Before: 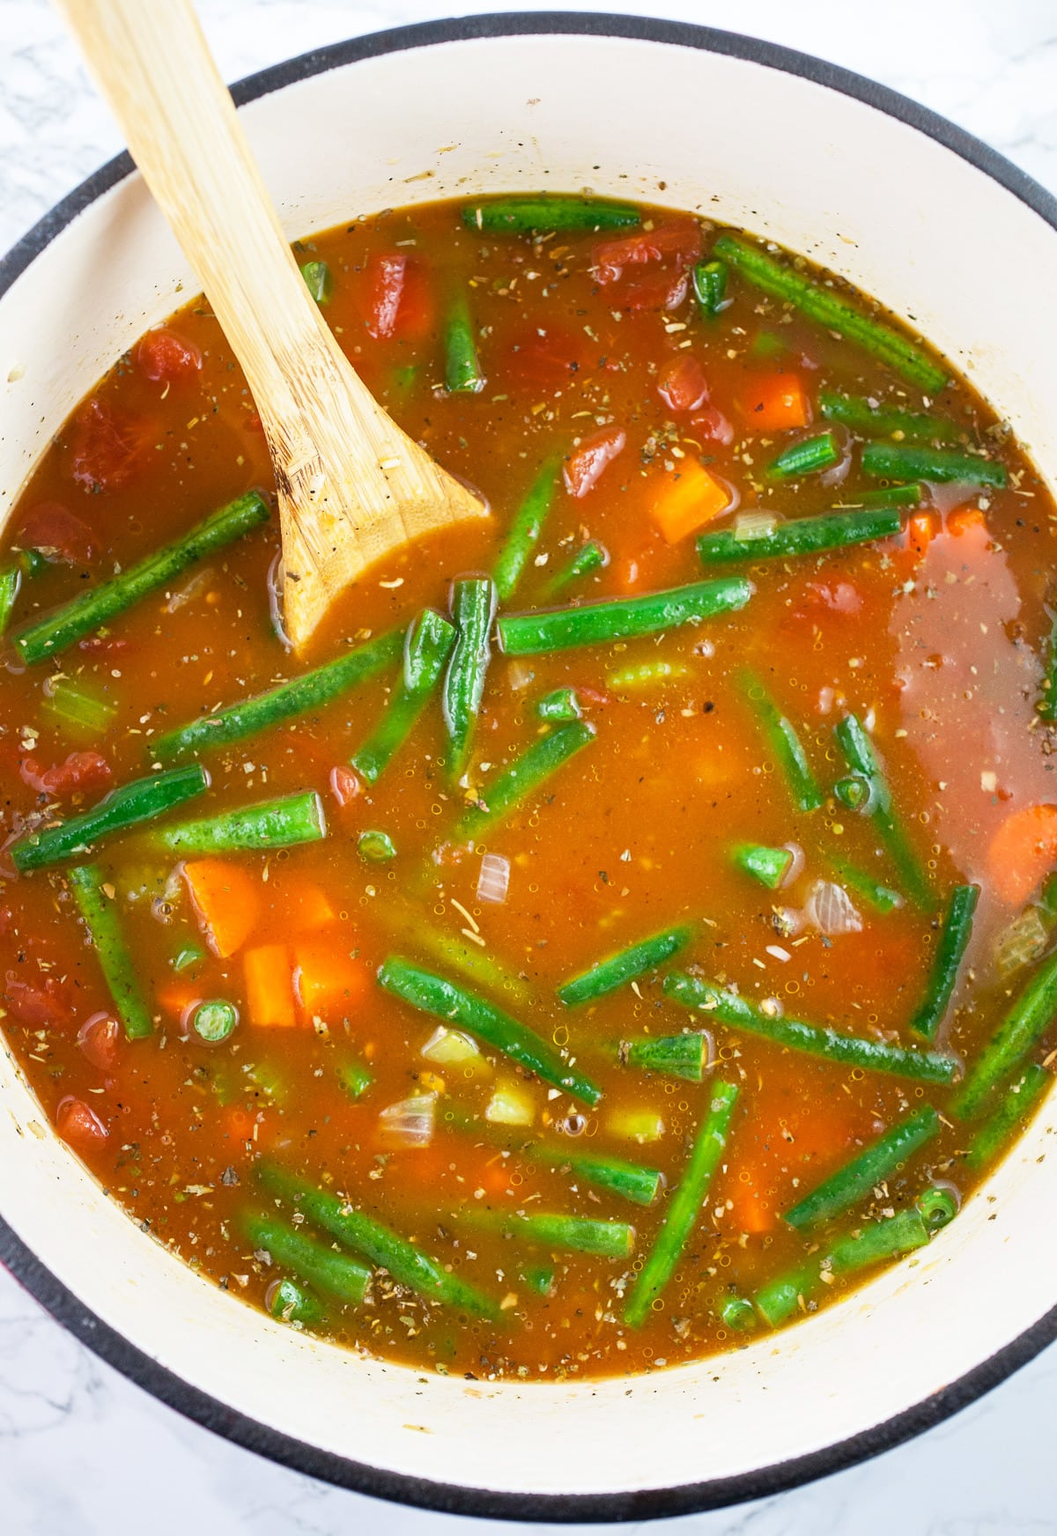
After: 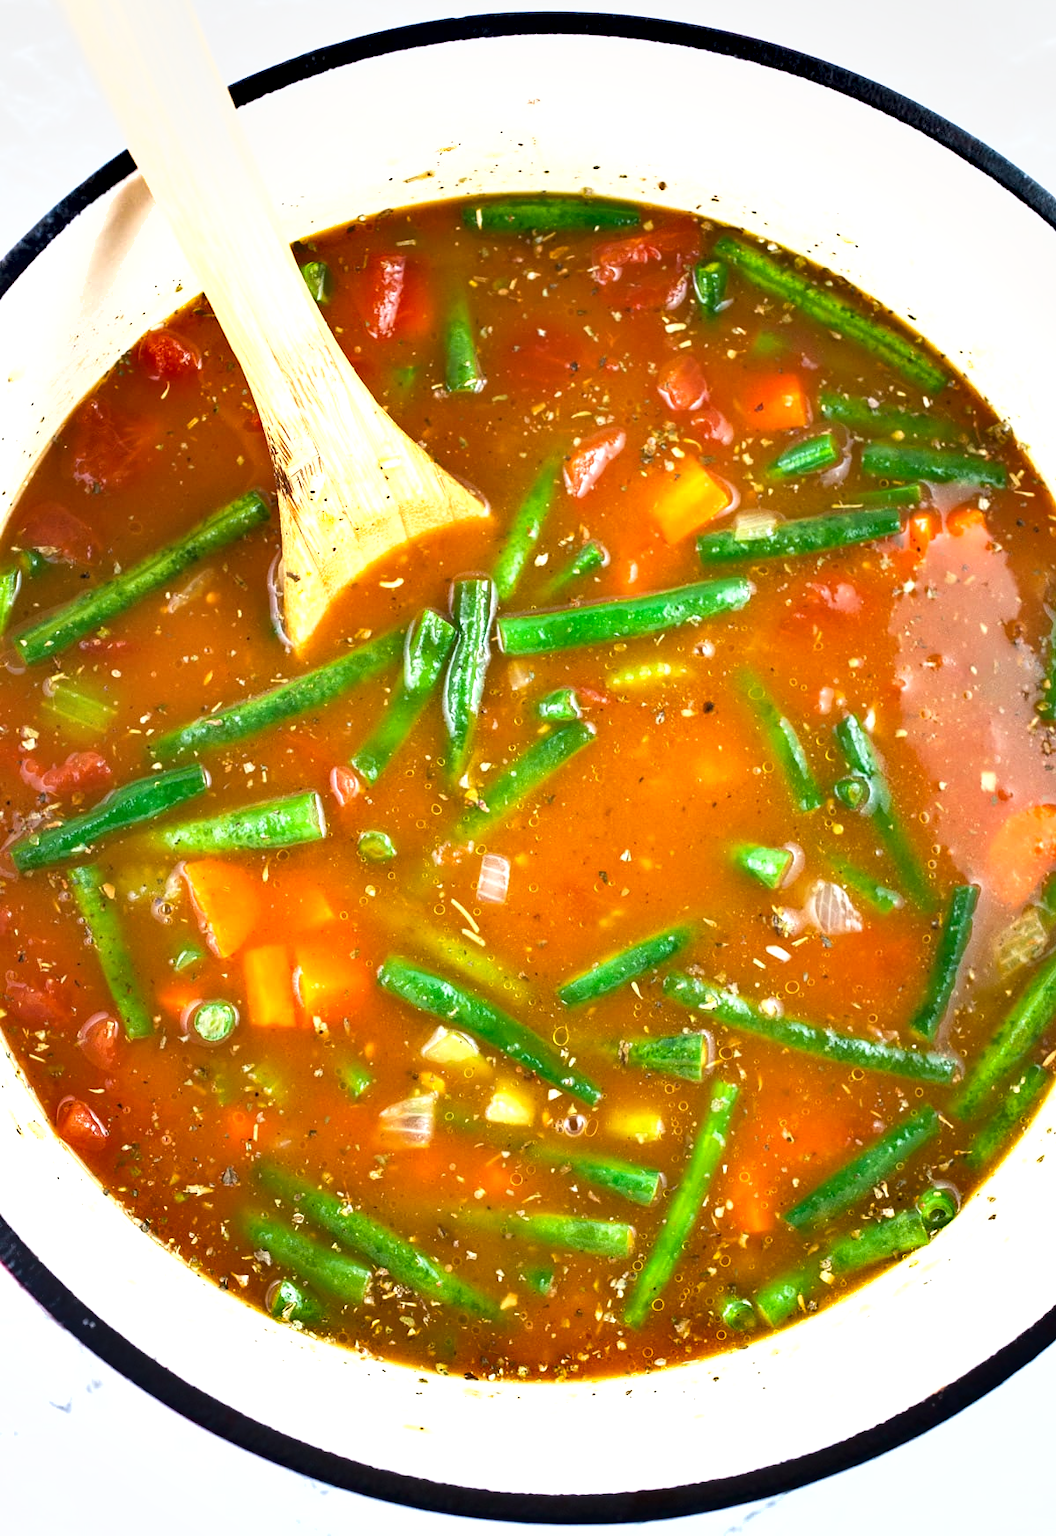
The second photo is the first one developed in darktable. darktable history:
shadows and highlights: shadows 53, soften with gaussian
exposure: exposure 0.64 EV, compensate highlight preservation false
